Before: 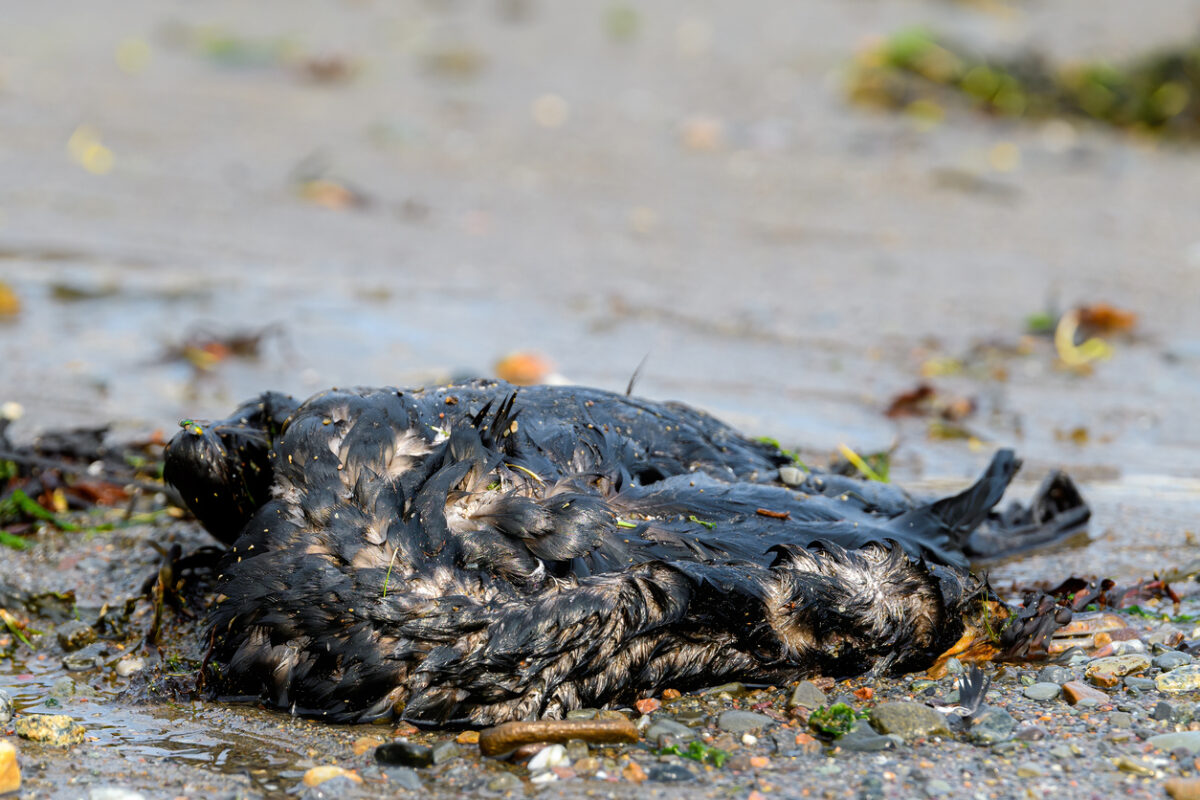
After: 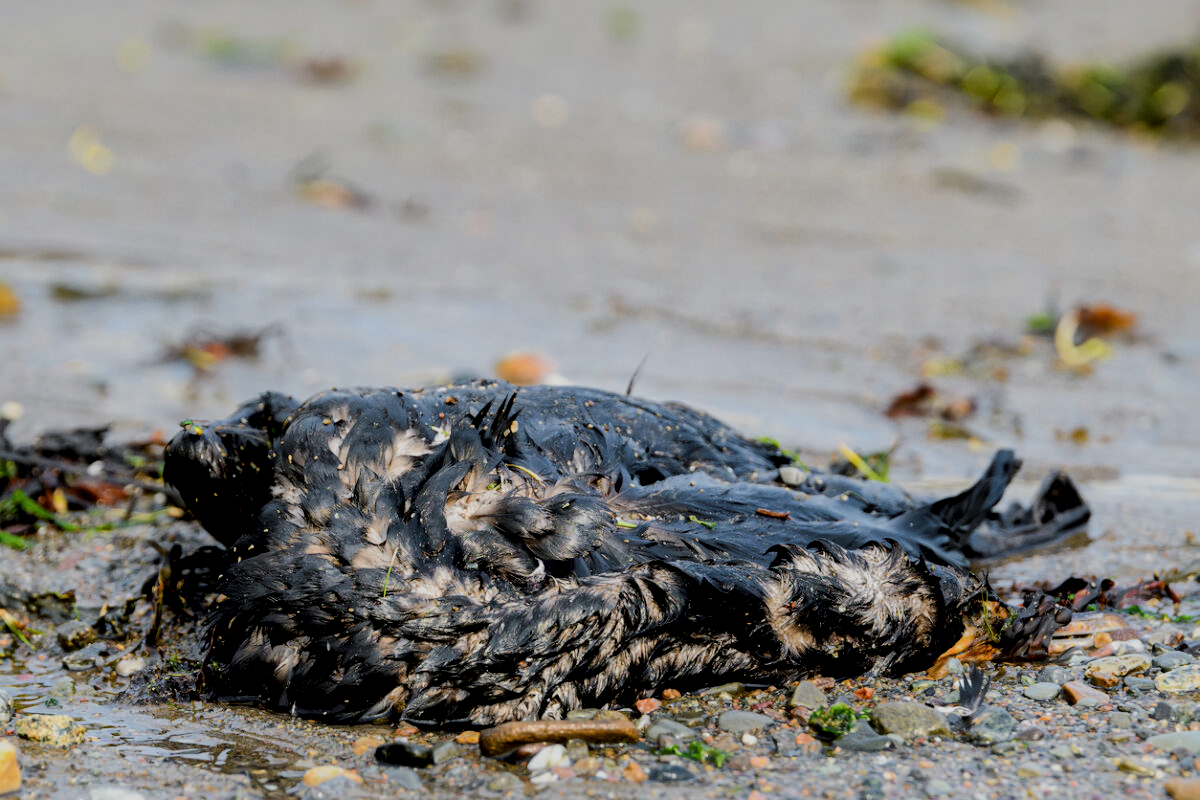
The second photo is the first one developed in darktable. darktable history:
exposure: compensate highlight preservation false
filmic rgb: black relative exposure -7.32 EV, white relative exposure 5.09 EV, hardness 3.2
local contrast: mode bilateral grid, contrast 20, coarseness 50, detail 148%, midtone range 0.2
